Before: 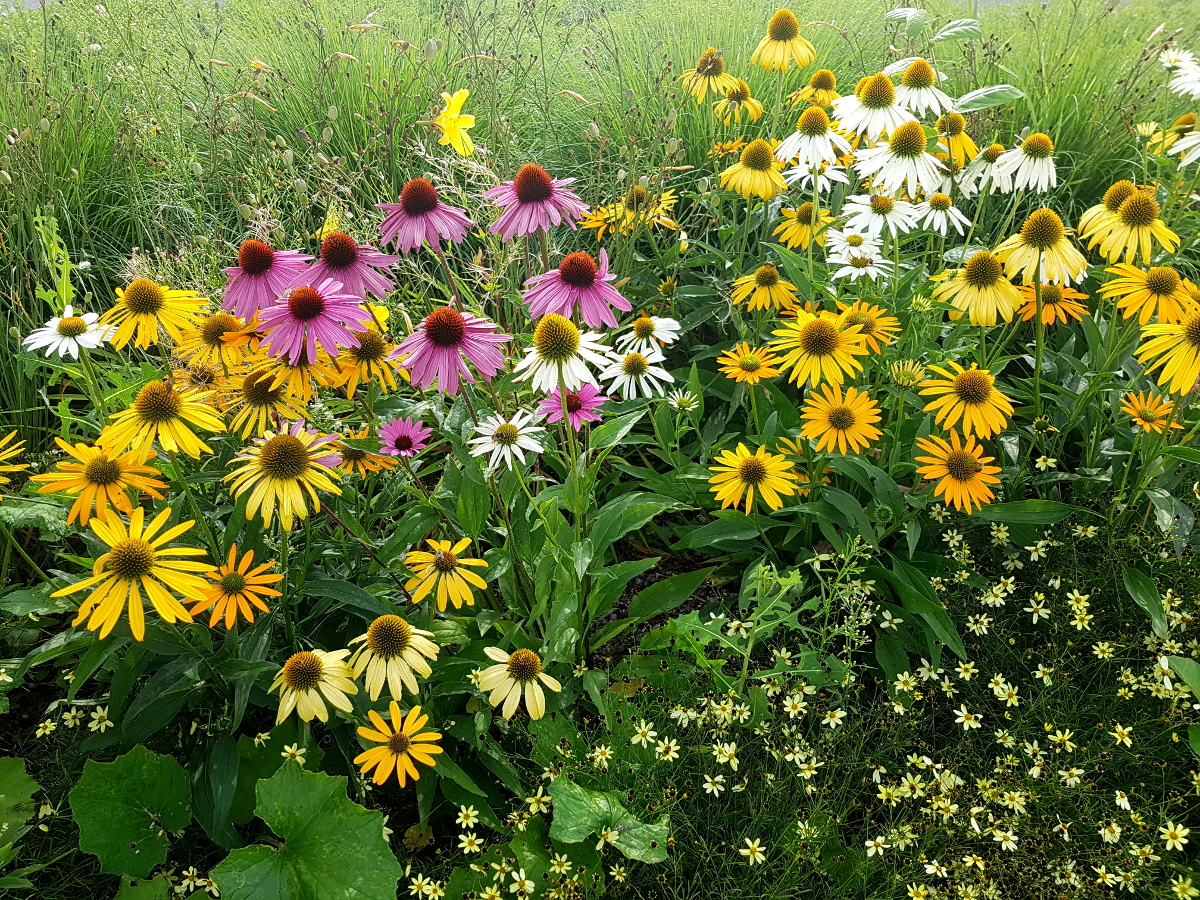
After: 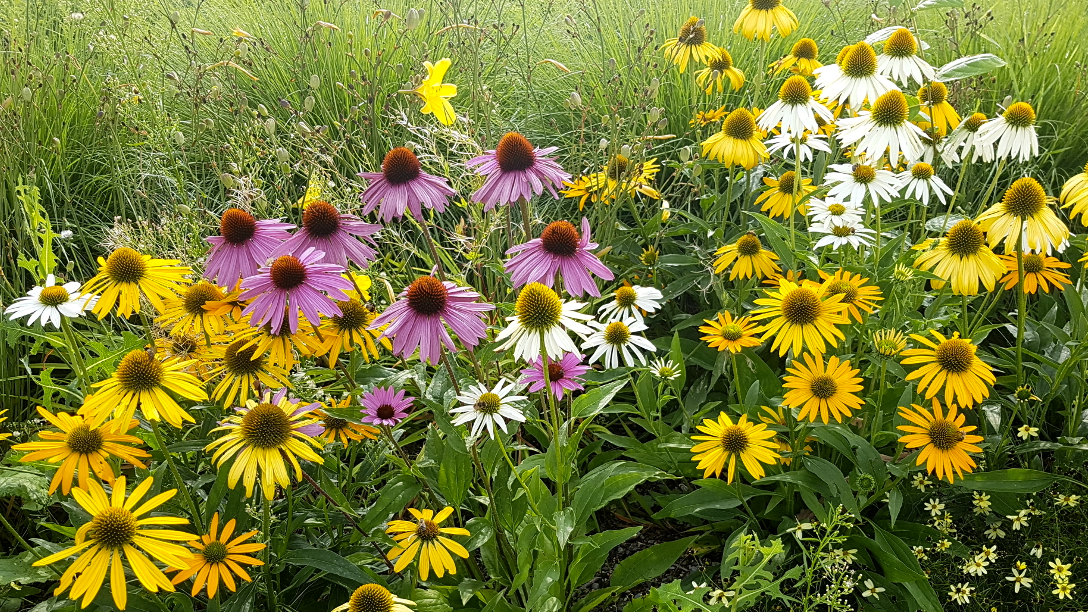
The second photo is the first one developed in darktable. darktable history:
crop: left 1.509%, top 3.452%, right 7.696%, bottom 28.452%
color contrast: green-magenta contrast 0.8, blue-yellow contrast 1.1, unbound 0
